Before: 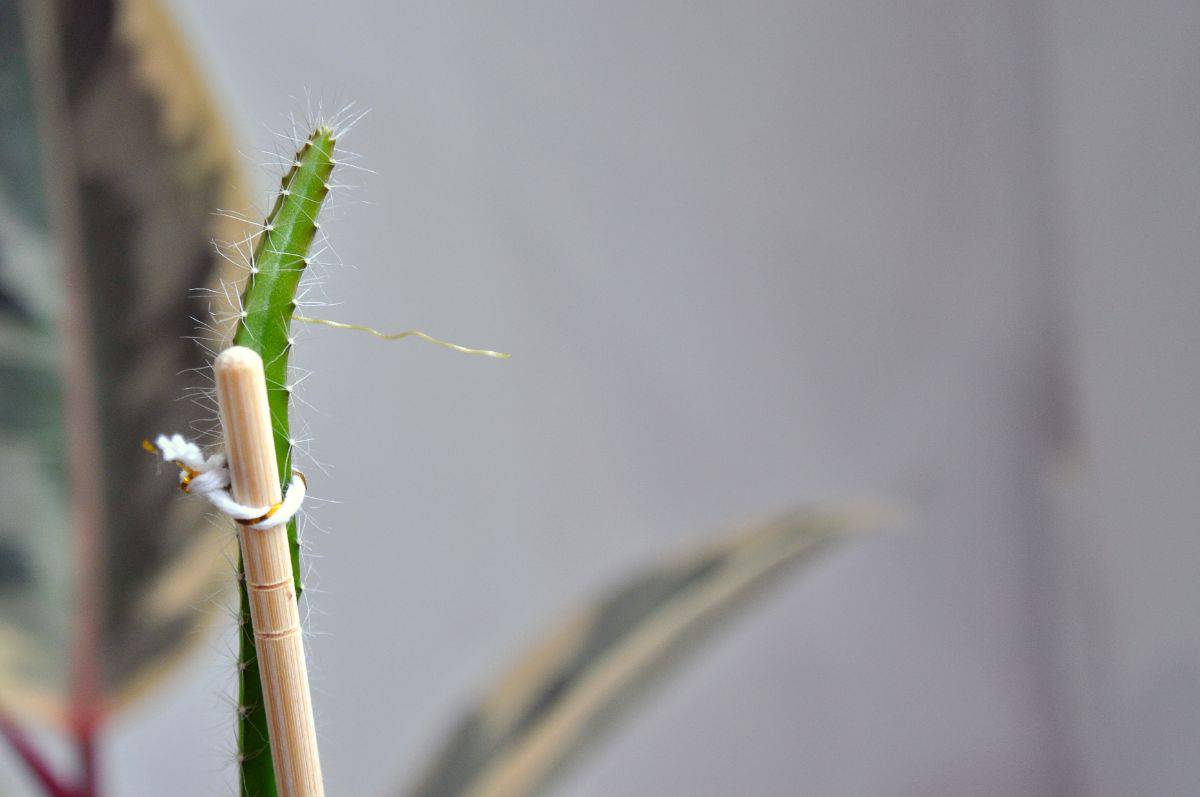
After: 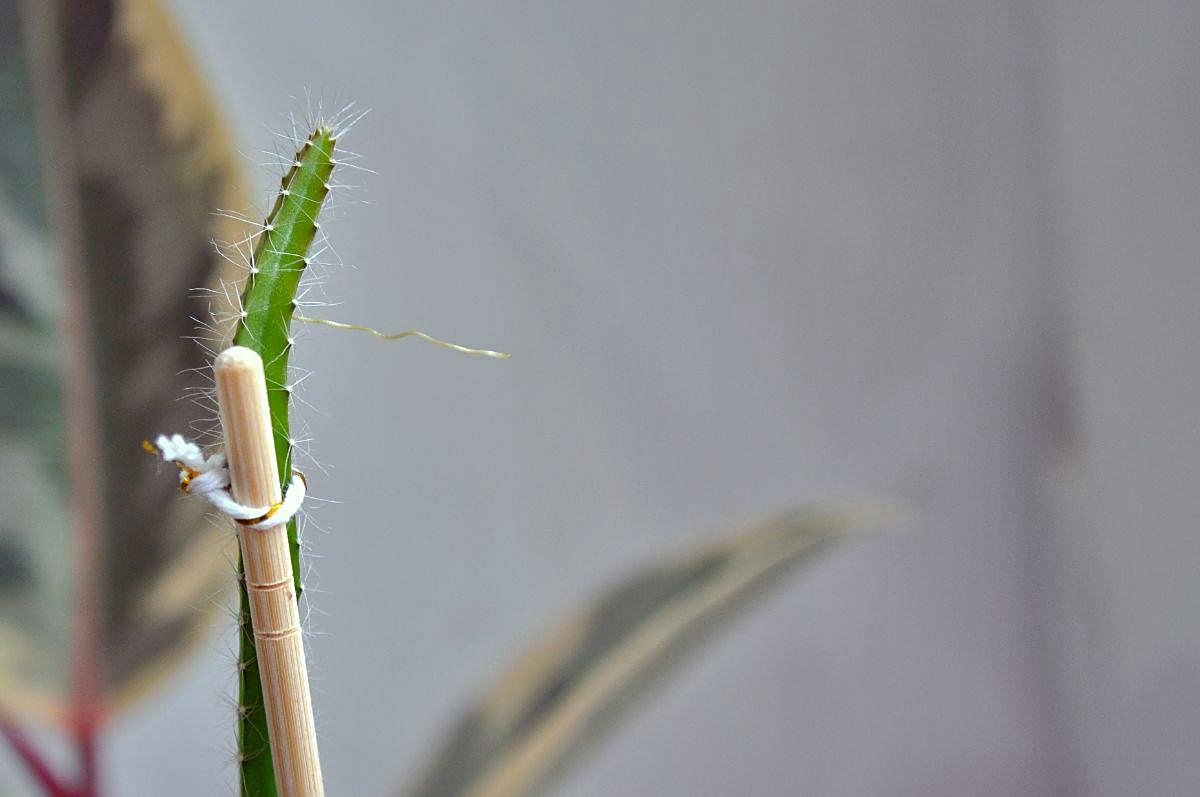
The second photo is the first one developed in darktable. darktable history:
shadows and highlights: on, module defaults
sharpen: on, module defaults
color correction: highlights a* -2.73, highlights b* -2.09, shadows a* 2.41, shadows b* 2.73
